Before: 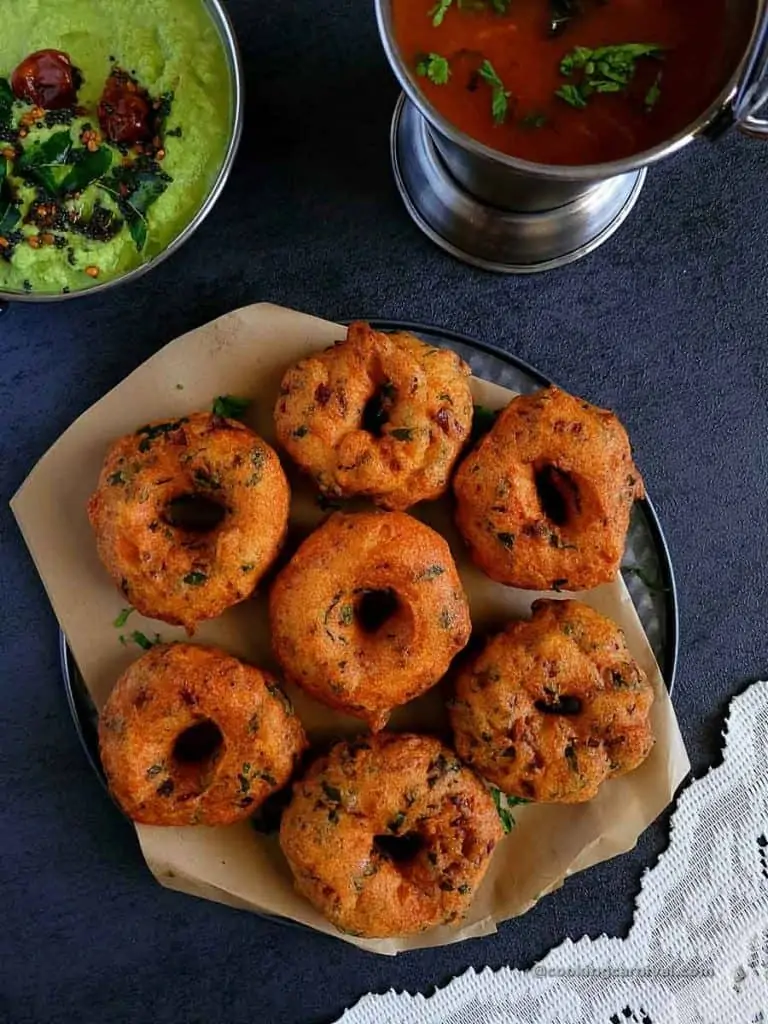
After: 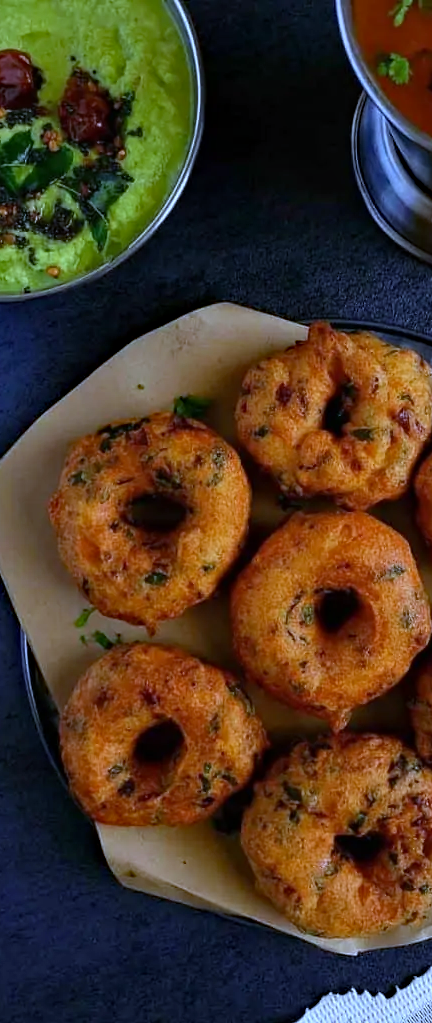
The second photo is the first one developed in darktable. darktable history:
crop: left 5.114%, right 38.589%
haze removal: strength 0.29, distance 0.25, compatibility mode true, adaptive false
white balance: red 0.871, blue 1.249
